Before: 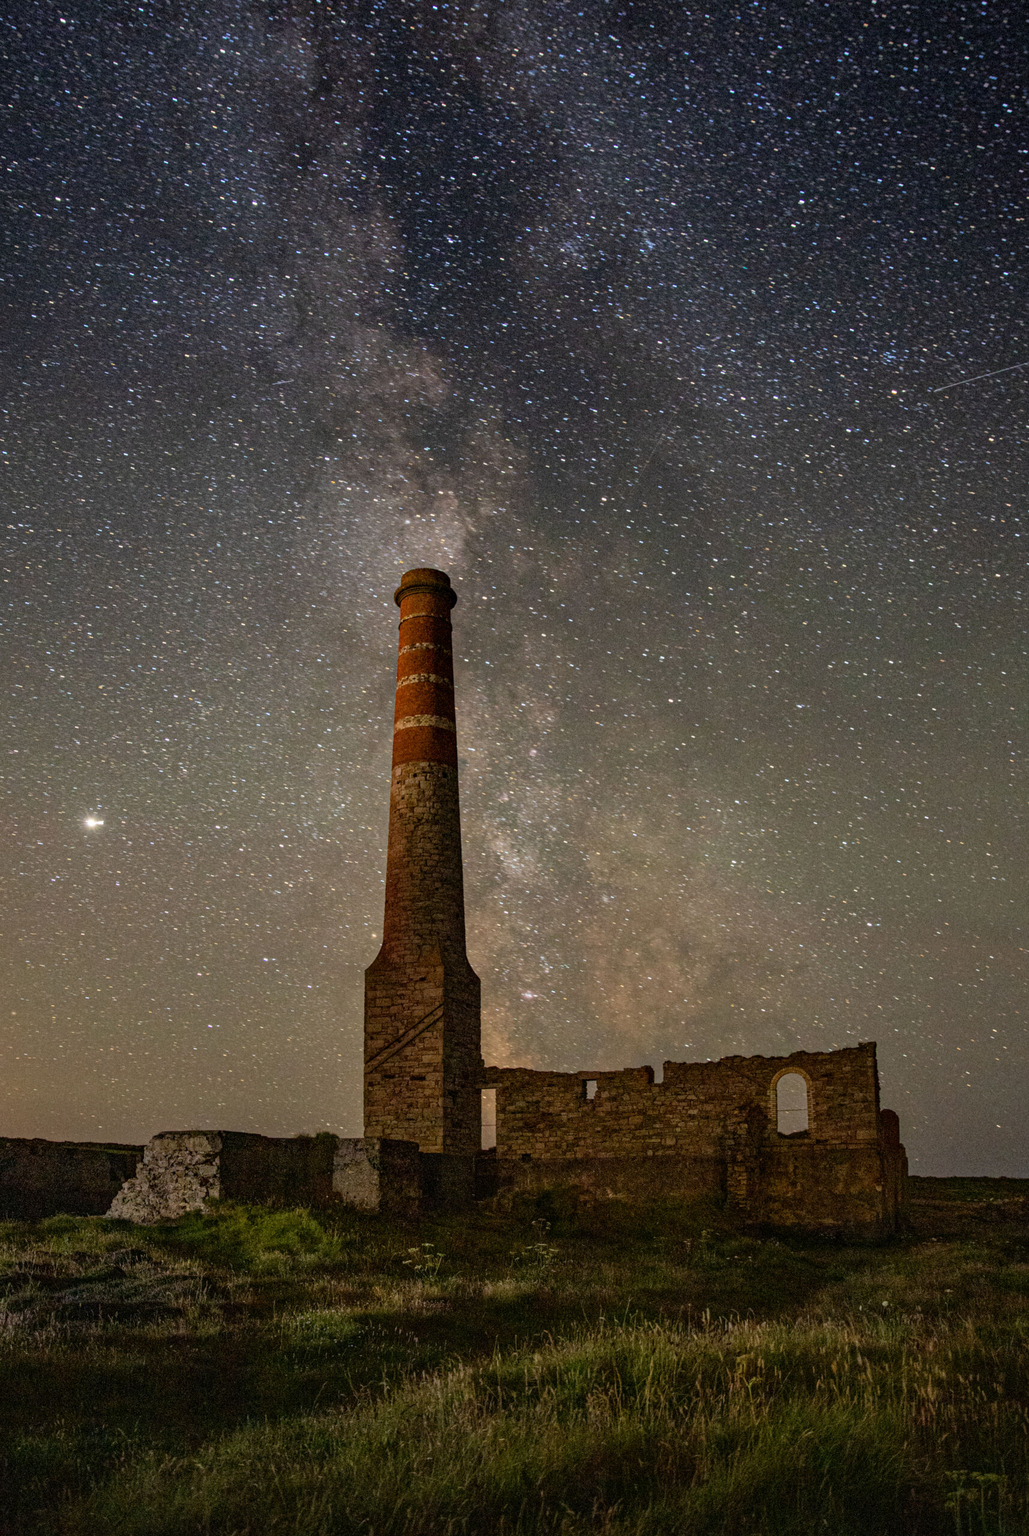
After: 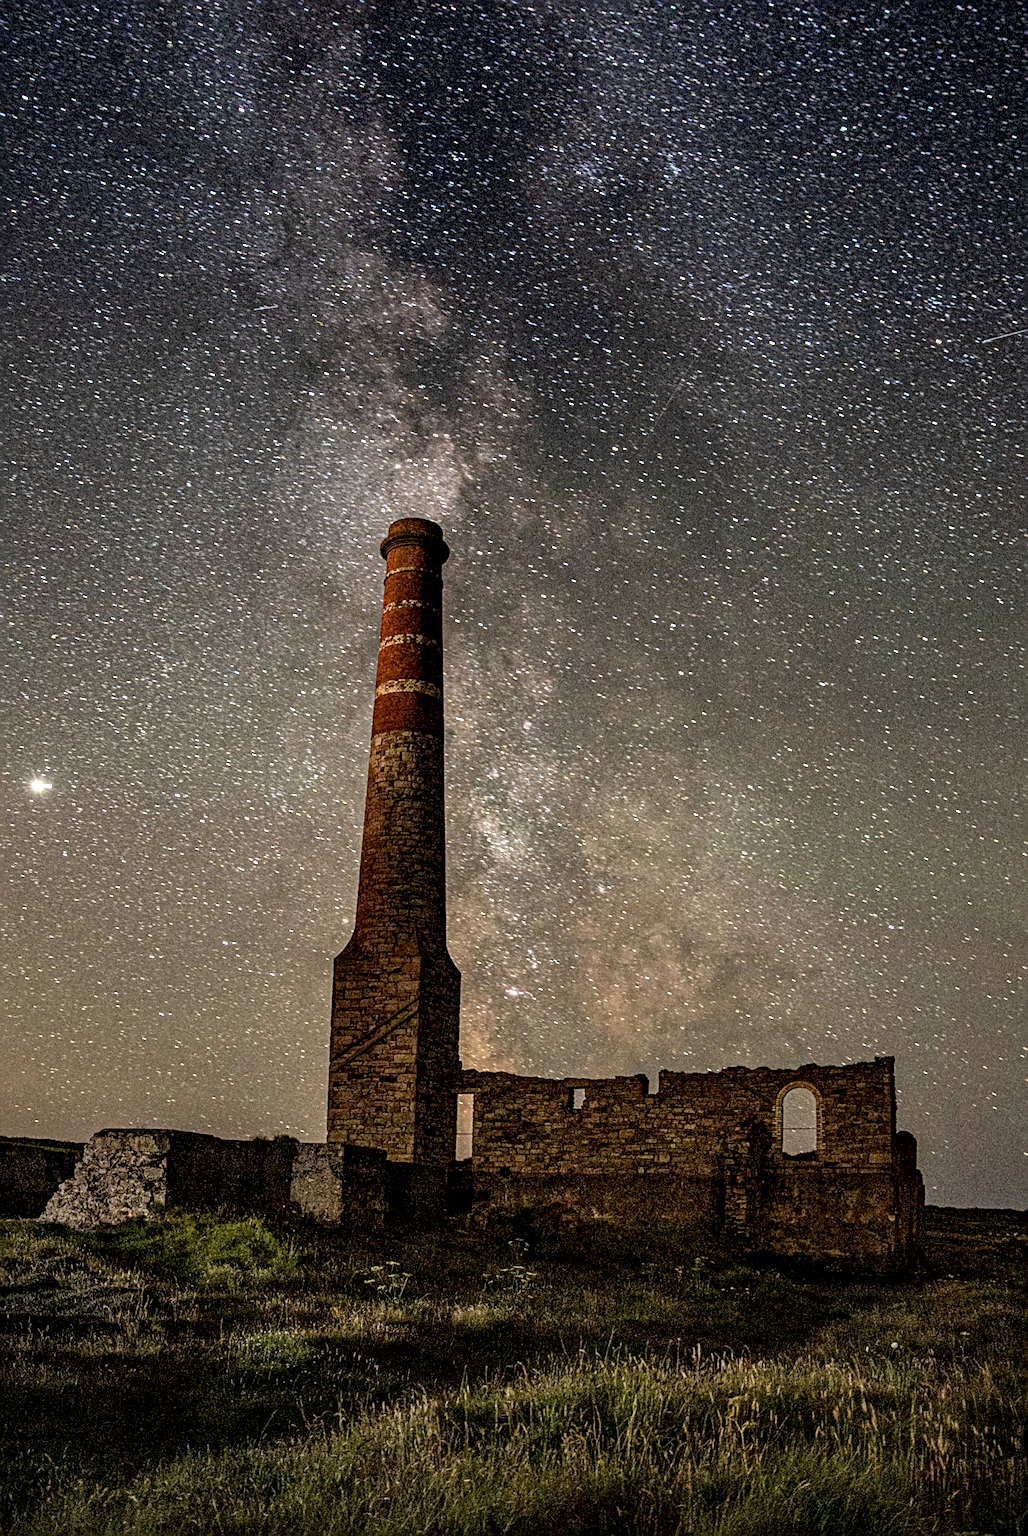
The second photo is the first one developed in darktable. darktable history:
crop and rotate: angle -1.95°, left 3.162%, top 4.025%, right 1.6%, bottom 0.659%
local contrast: highlights 63%, shadows 54%, detail 169%, midtone range 0.52
sharpen: radius 2.536, amount 0.63
